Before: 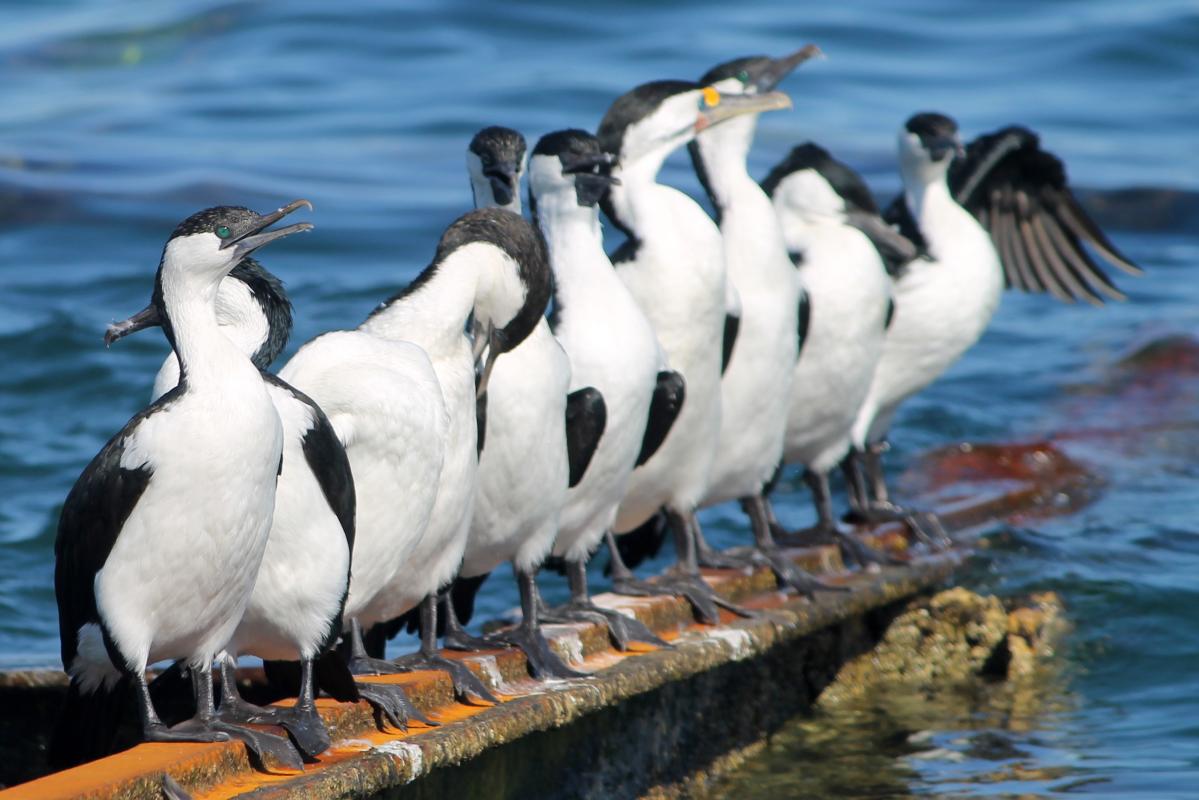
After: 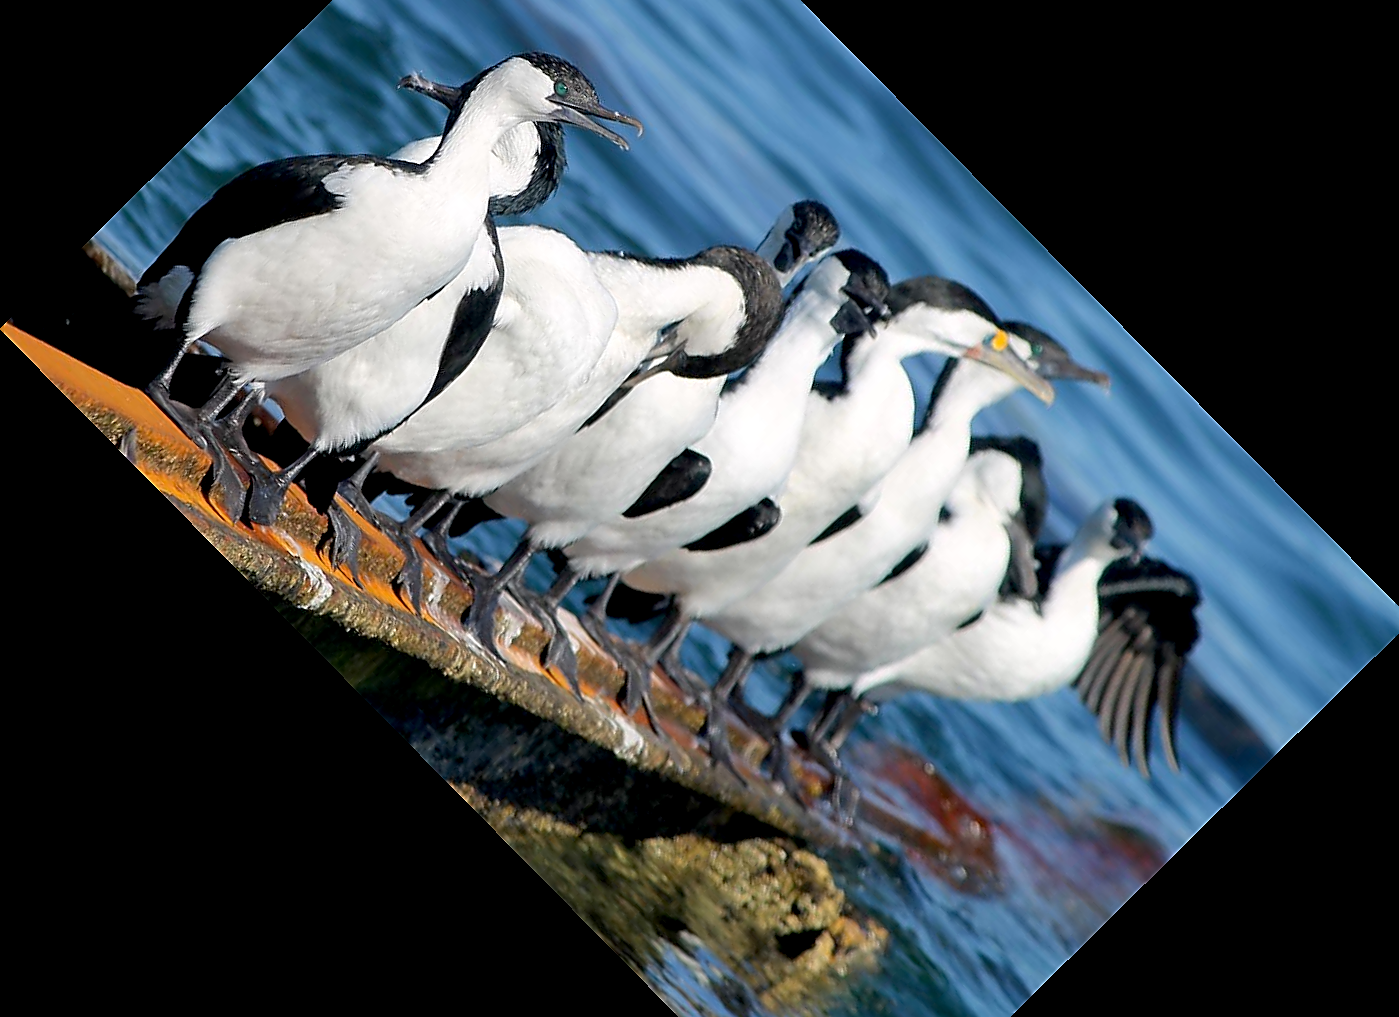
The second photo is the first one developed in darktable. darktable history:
crop and rotate: angle -45.37°, top 16.478%, right 0.867%, bottom 11.628%
exposure: black level correction 0.009, exposure 0.015 EV, compensate exposure bias true, compensate highlight preservation false
sharpen: radius 1.398, amount 1.232, threshold 0.651
